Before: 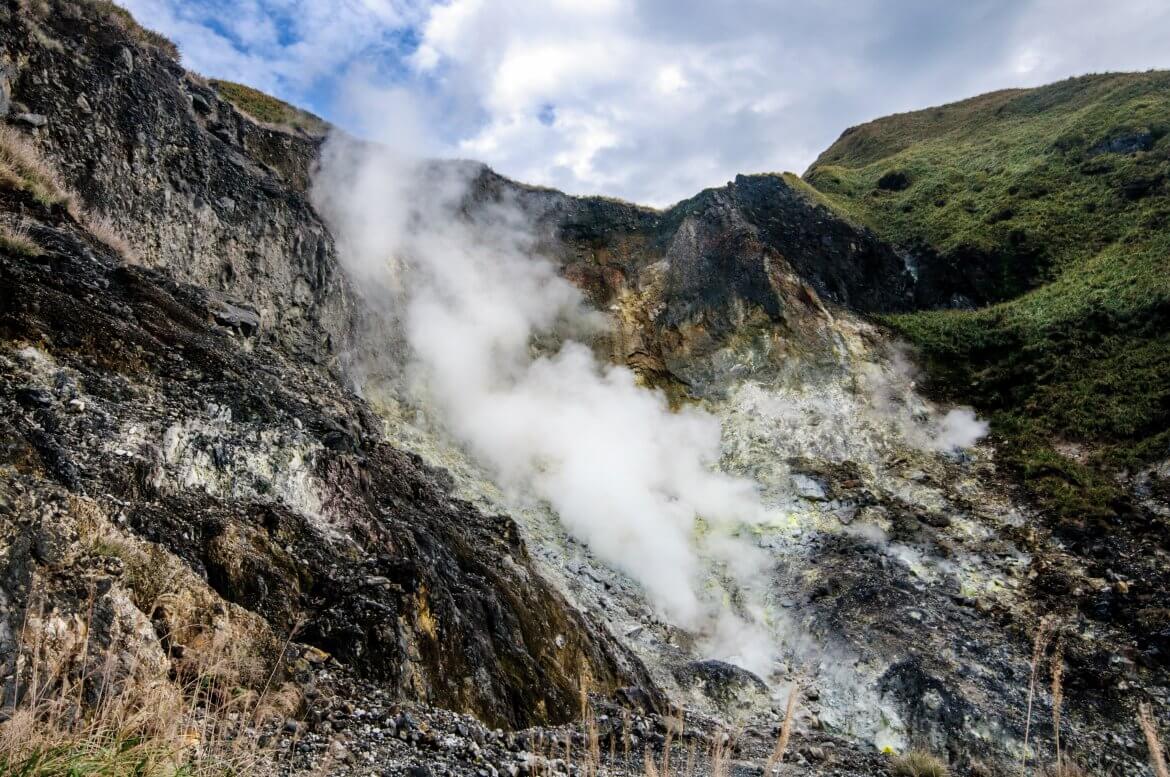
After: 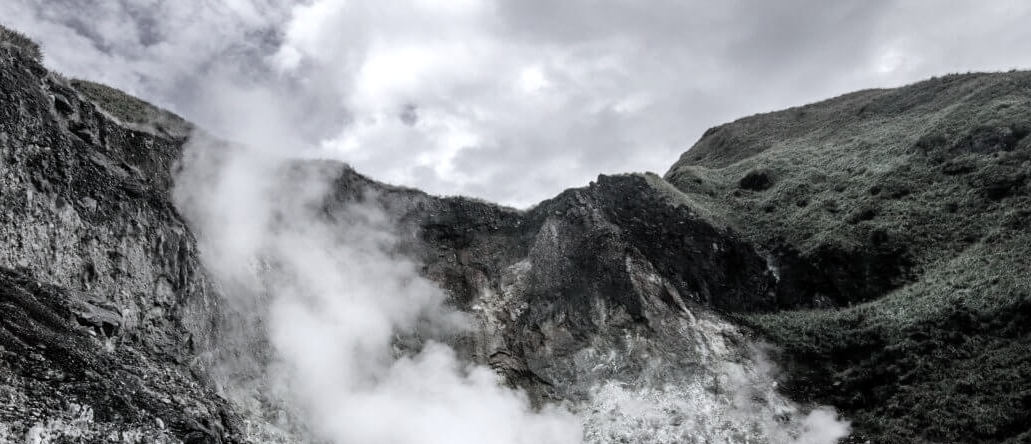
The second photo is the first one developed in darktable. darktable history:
white balance: red 0.948, green 1.02, blue 1.176
color contrast: green-magenta contrast 0.3, blue-yellow contrast 0.15
crop and rotate: left 11.812%, bottom 42.776%
exposure: compensate highlight preservation false
